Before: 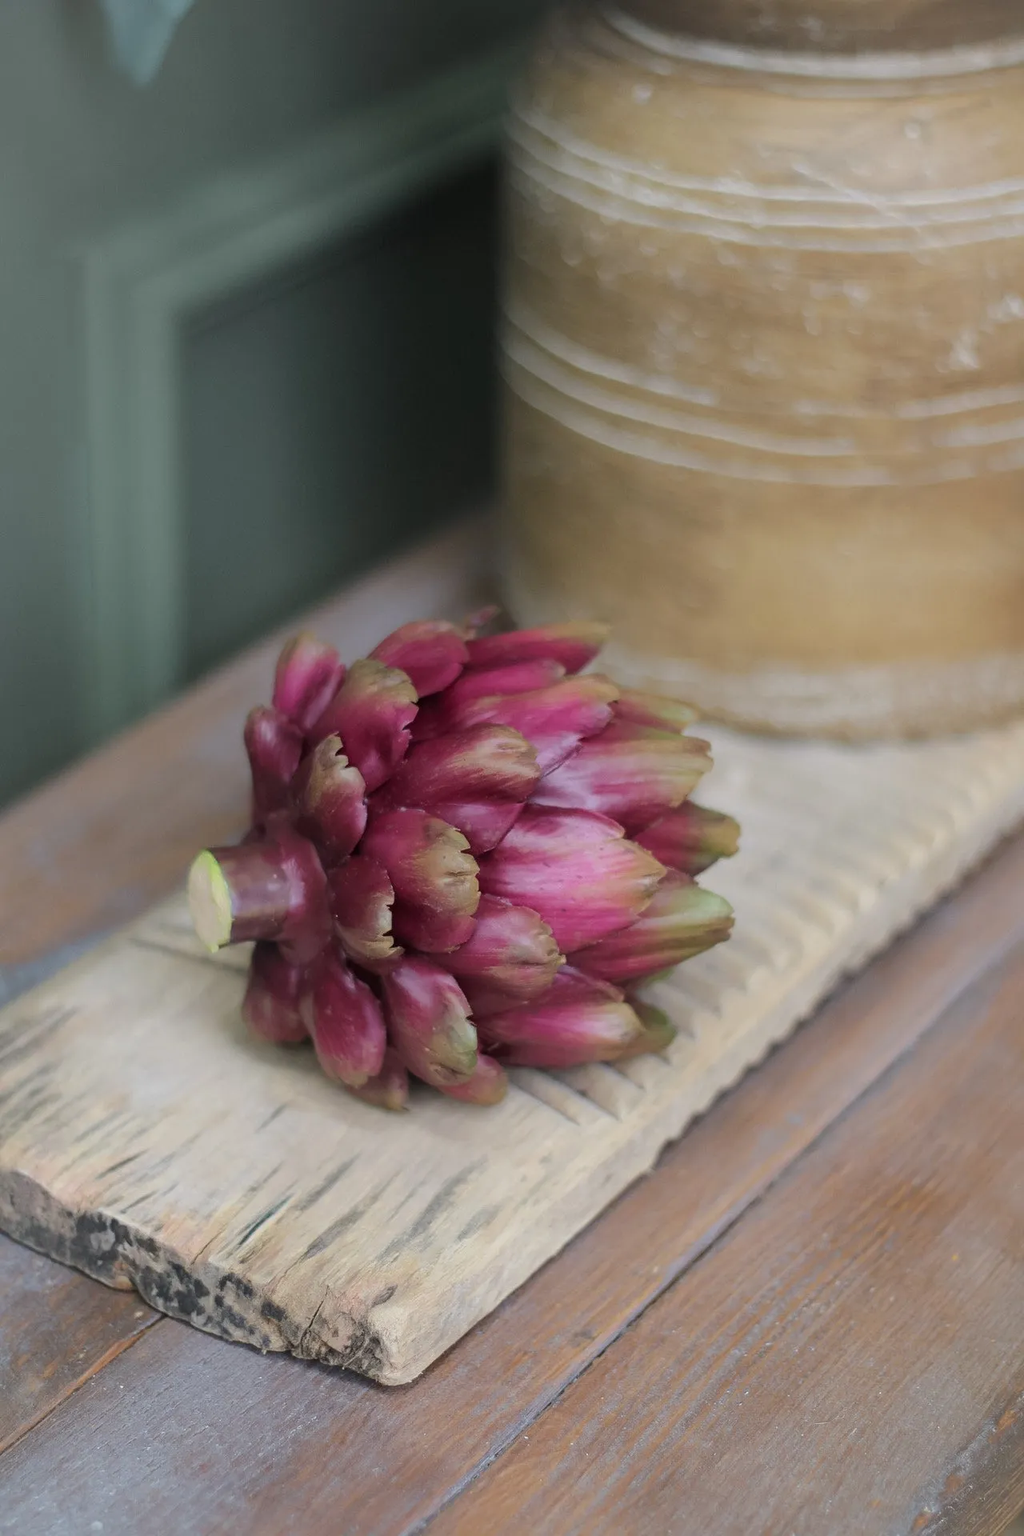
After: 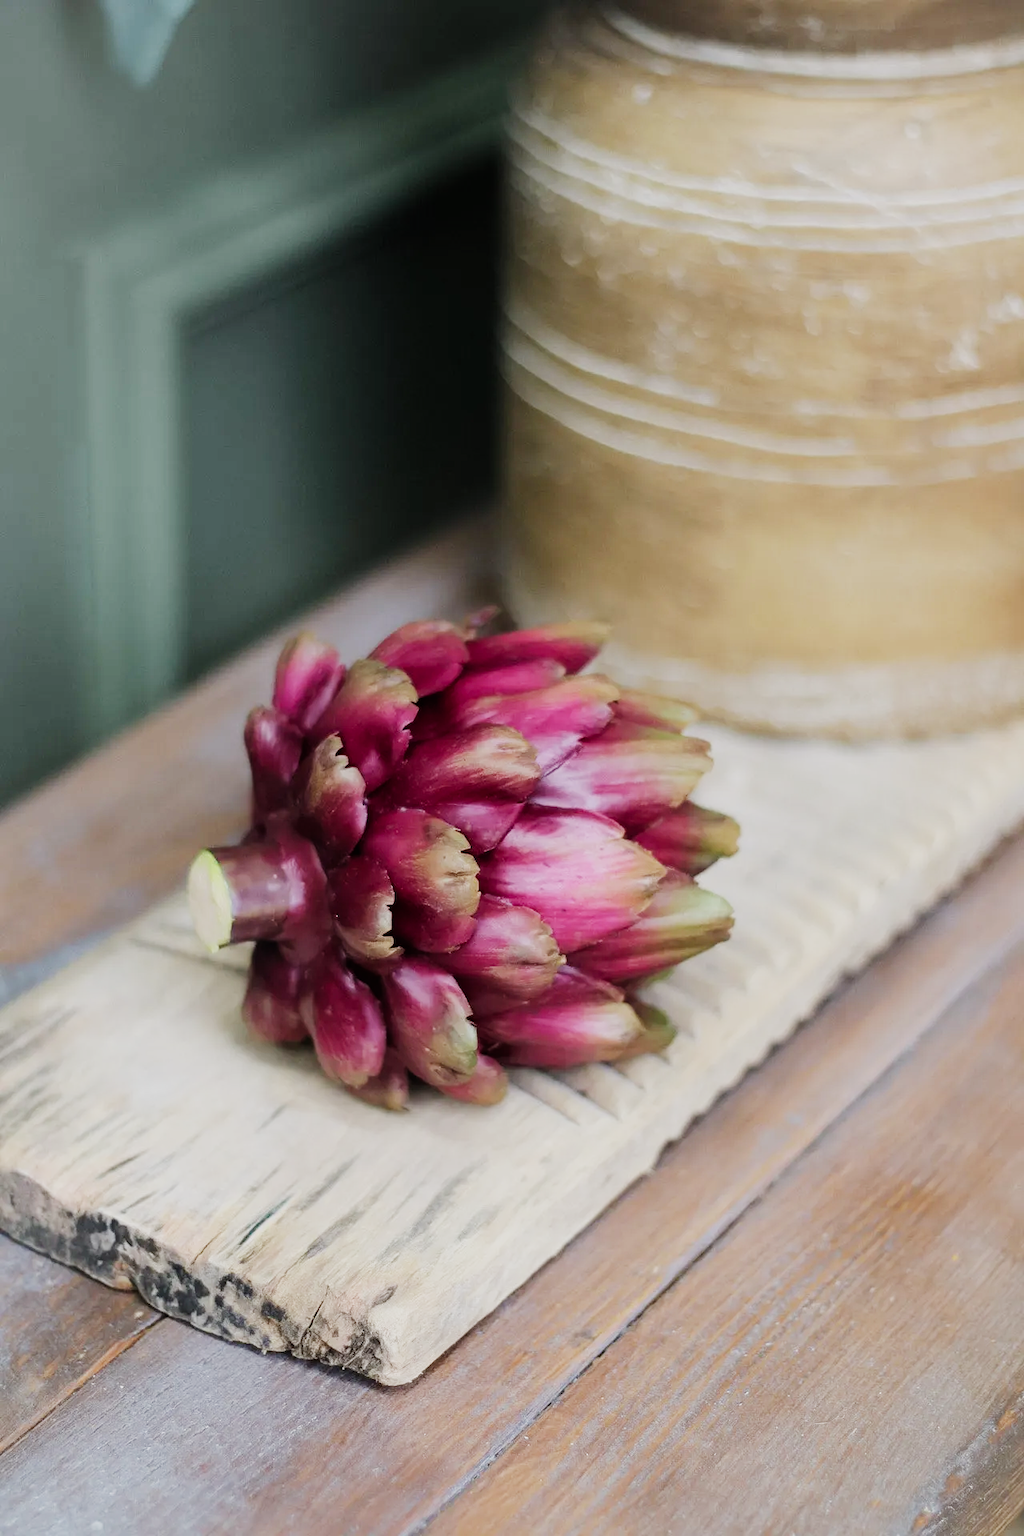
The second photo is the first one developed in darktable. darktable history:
sigmoid: contrast 1.7, skew -0.2, preserve hue 0%, red attenuation 0.1, red rotation 0.035, green attenuation 0.1, green rotation -0.017, blue attenuation 0.15, blue rotation -0.052, base primaries Rec2020
exposure: exposure 0.496 EV, compensate highlight preservation false
